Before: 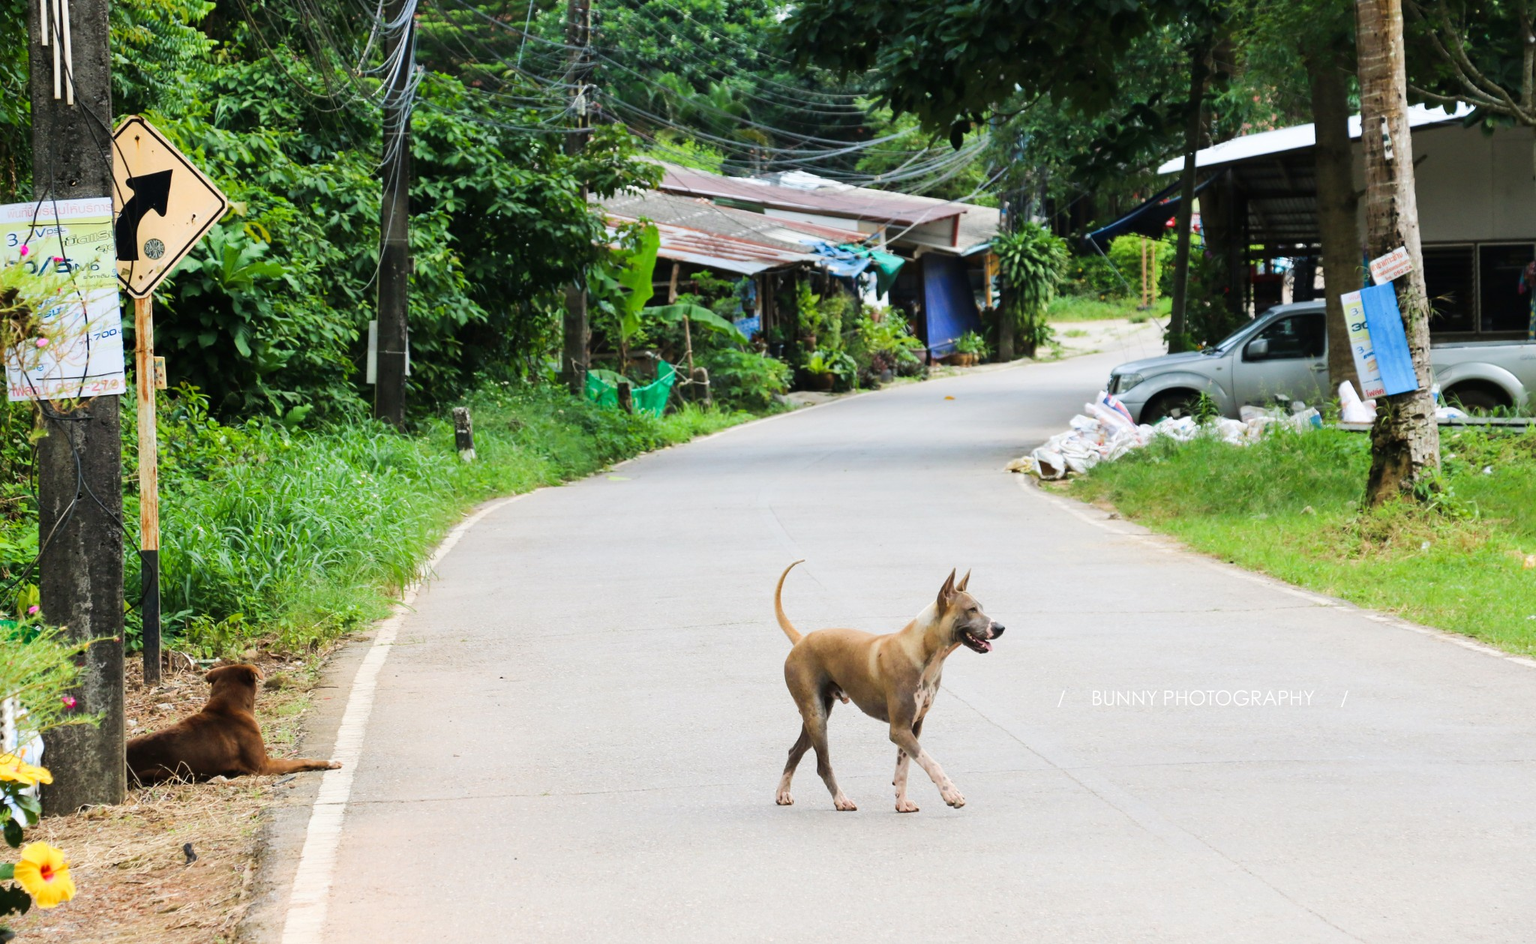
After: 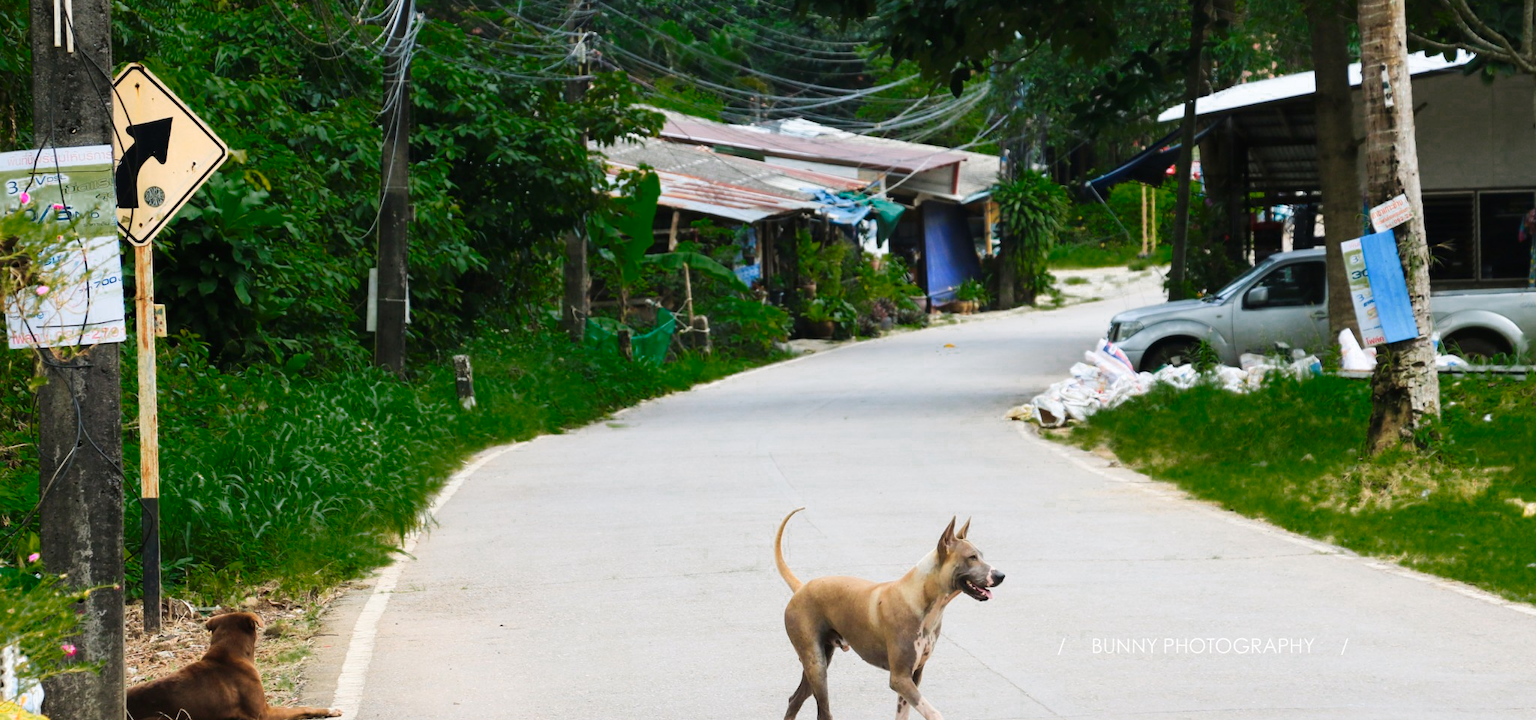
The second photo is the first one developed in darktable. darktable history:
color zones: curves: ch0 [(0.25, 0.5) (0.347, 0.092) (0.75, 0.5)]; ch1 [(0.25, 0.5) (0.33, 0.51) (0.75, 0.5)]
crop: top 5.629%, bottom 18.057%
